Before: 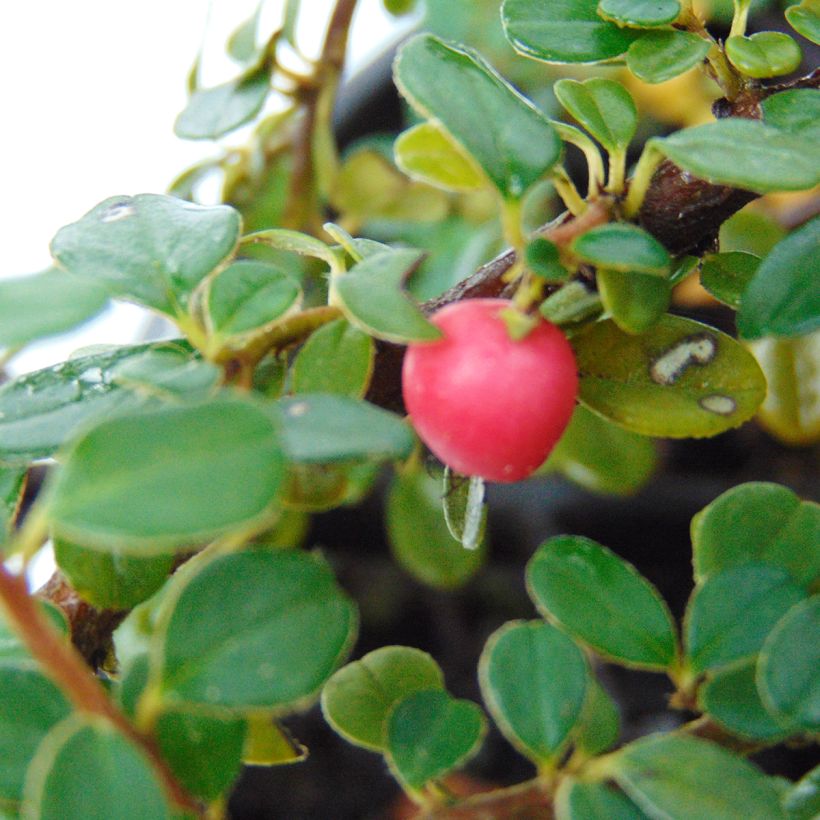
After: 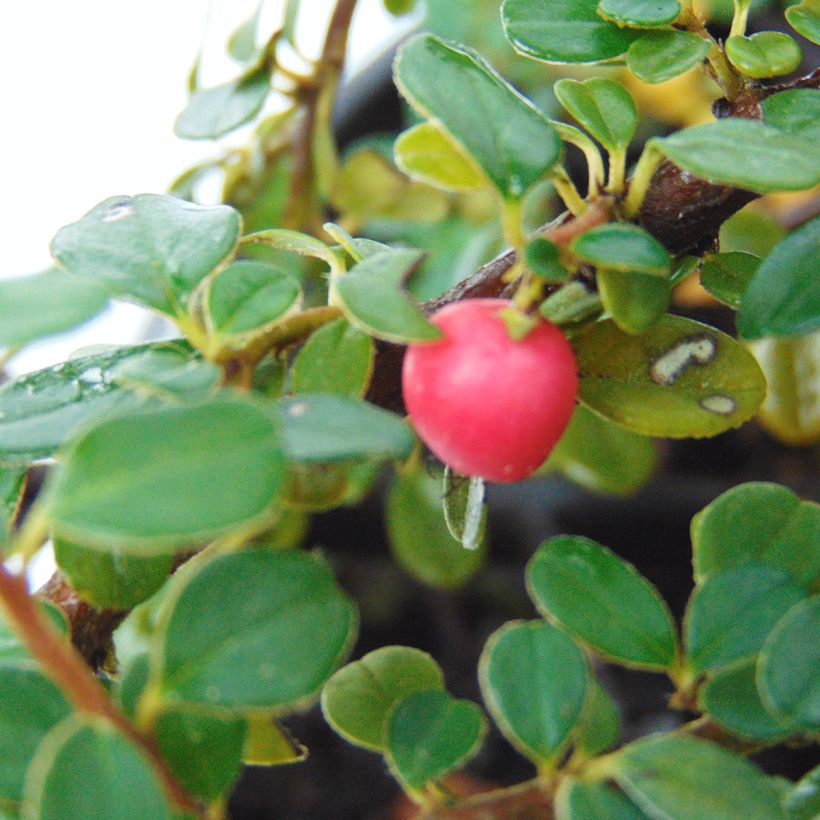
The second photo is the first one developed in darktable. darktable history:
tone curve: curves: ch0 [(0, 0.024) (0.119, 0.146) (0.474, 0.485) (0.718, 0.739) (0.817, 0.839) (1, 0.998)]; ch1 [(0, 0) (0.377, 0.416) (0.439, 0.451) (0.477, 0.485) (0.501, 0.503) (0.538, 0.544) (0.58, 0.613) (0.664, 0.7) (0.783, 0.804) (1, 1)]; ch2 [(0, 0) (0.38, 0.405) (0.463, 0.456) (0.498, 0.497) (0.524, 0.535) (0.578, 0.576) (0.648, 0.665) (1, 1)], preserve colors none
